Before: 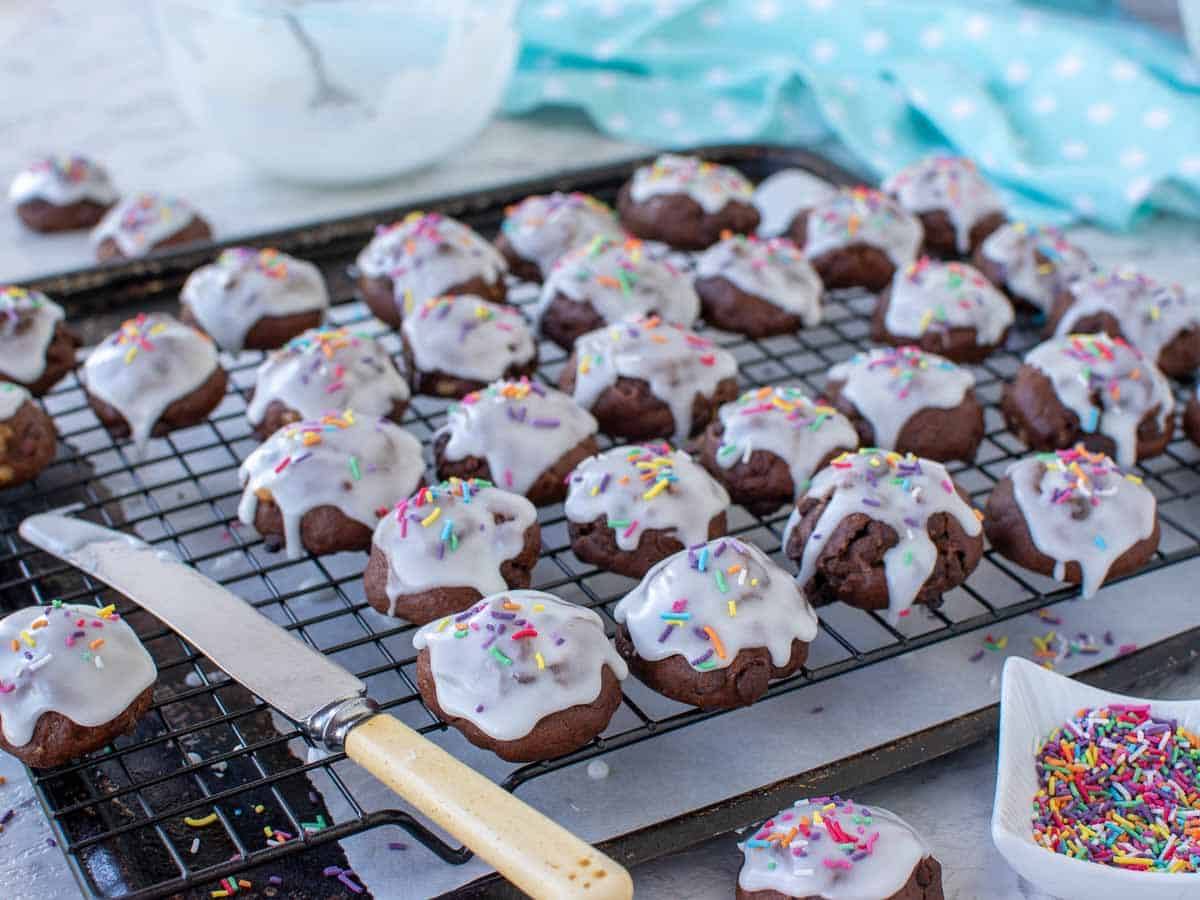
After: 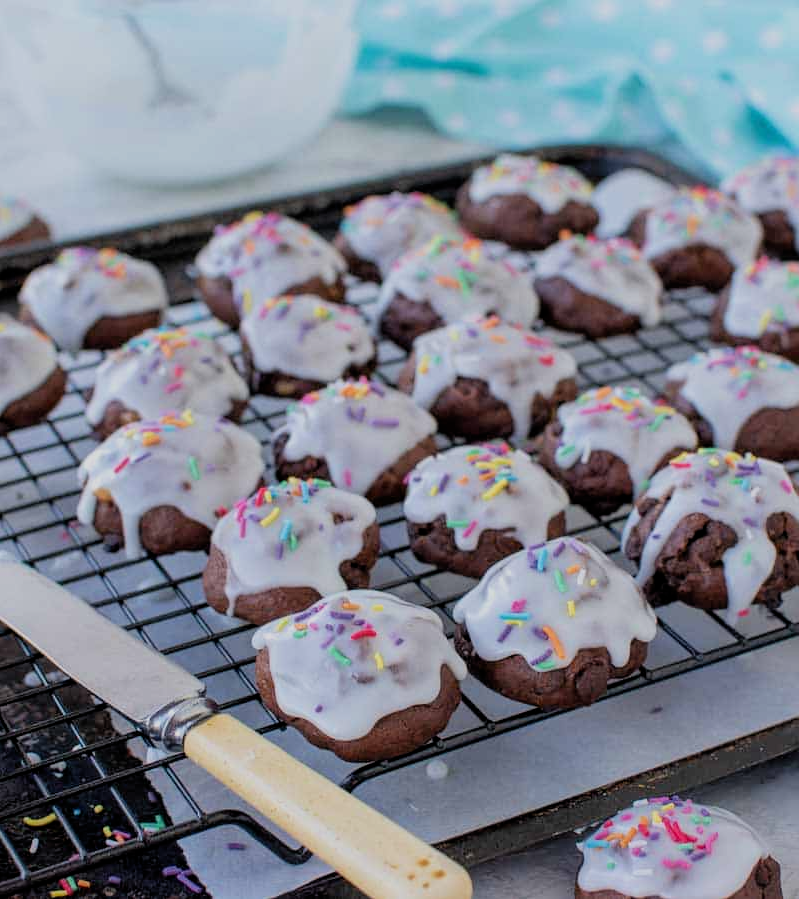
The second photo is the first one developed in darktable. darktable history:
crop and rotate: left 13.471%, right 19.888%
filmic rgb: middle gray luminance 18.26%, black relative exposure -8.98 EV, white relative exposure 3.75 EV, target black luminance 0%, hardness 4.81, latitude 67.99%, contrast 0.947, highlights saturation mix 19.77%, shadows ↔ highlights balance 20.74%, add noise in highlights 0.001, color science v3 (2019), use custom middle-gray values true, contrast in highlights soft
